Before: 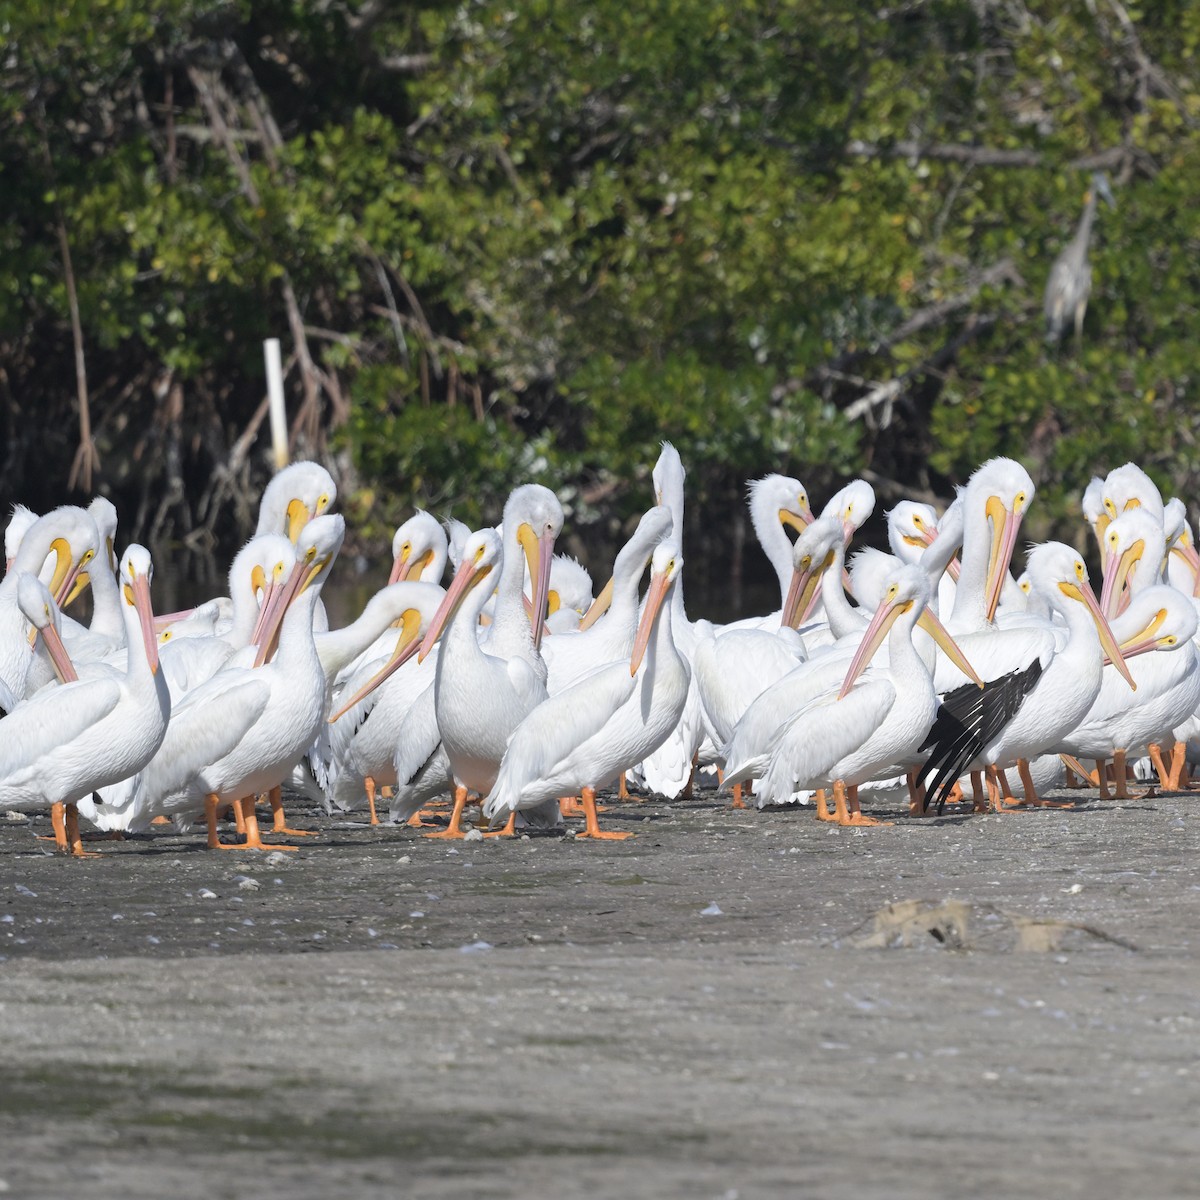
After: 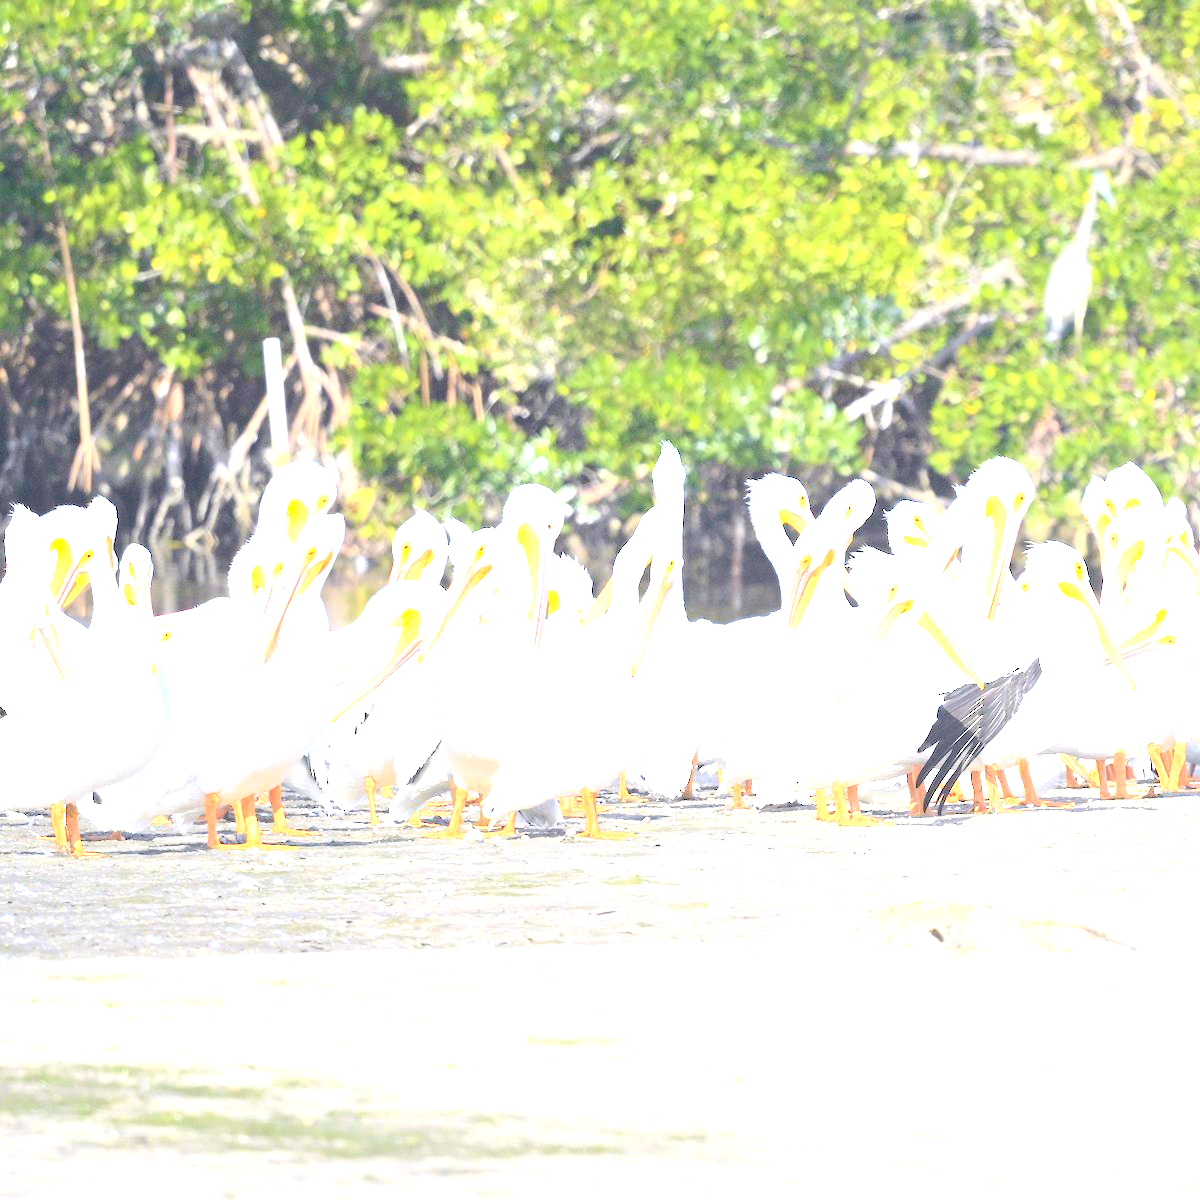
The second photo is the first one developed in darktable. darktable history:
exposure: exposure 2.193 EV, compensate highlight preservation false
tone curve: curves: ch0 [(0, 0.011) (0.139, 0.106) (0.295, 0.271) (0.499, 0.523) (0.739, 0.782) (0.857, 0.879) (1, 0.967)]; ch1 [(0, 0) (0.272, 0.249) (0.39, 0.379) (0.469, 0.456) (0.495, 0.497) (0.524, 0.53) (0.588, 0.62) (0.725, 0.779) (1, 1)]; ch2 [(0, 0) (0.125, 0.089) (0.35, 0.317) (0.437, 0.42) (0.502, 0.499) (0.533, 0.553) (0.599, 0.638) (1, 1)], color space Lab, independent channels, preserve colors none
levels: levels [0.044, 0.416, 0.908]
contrast brightness saturation: brightness 0.118
